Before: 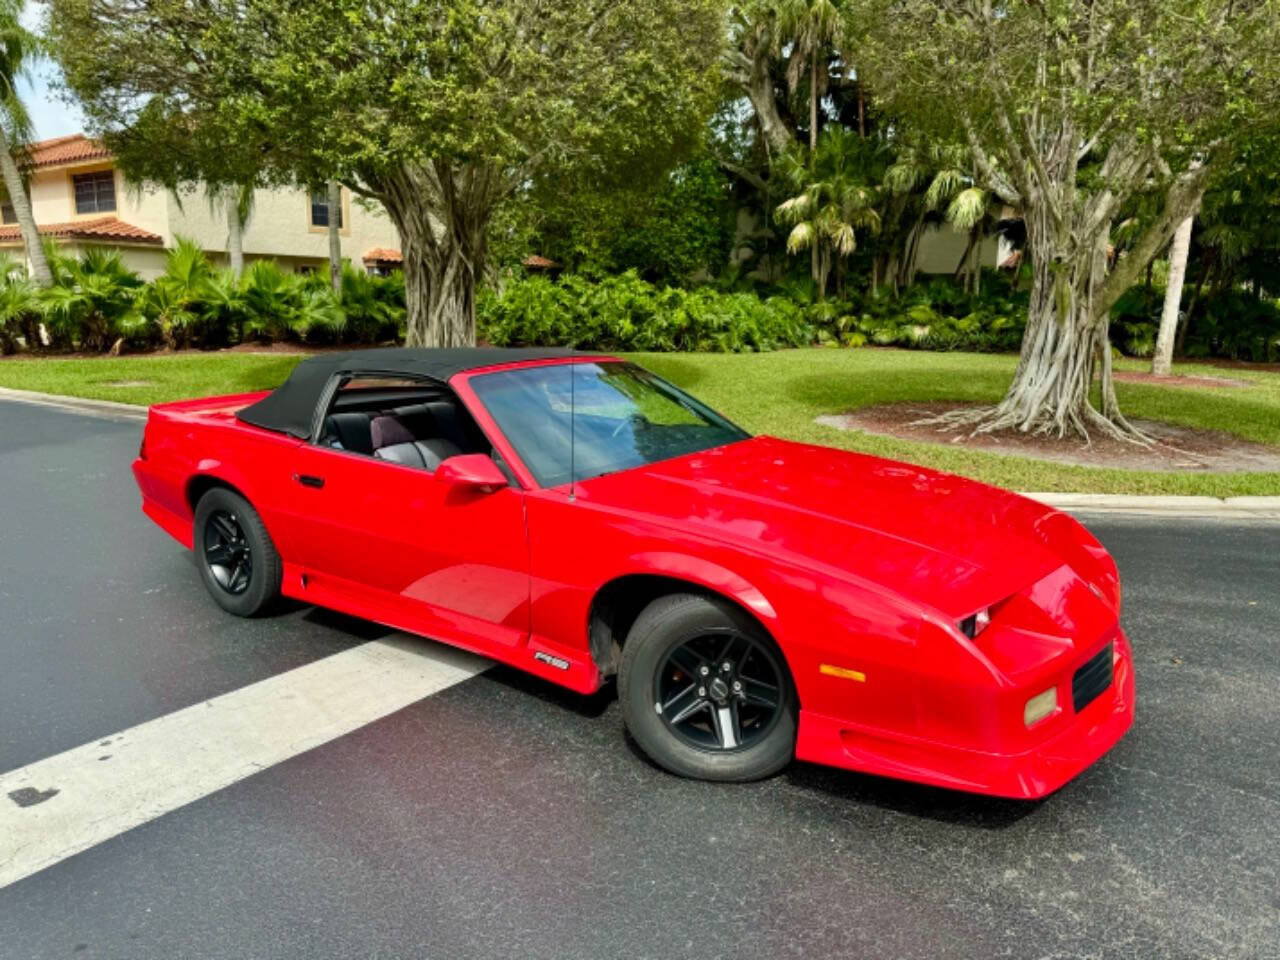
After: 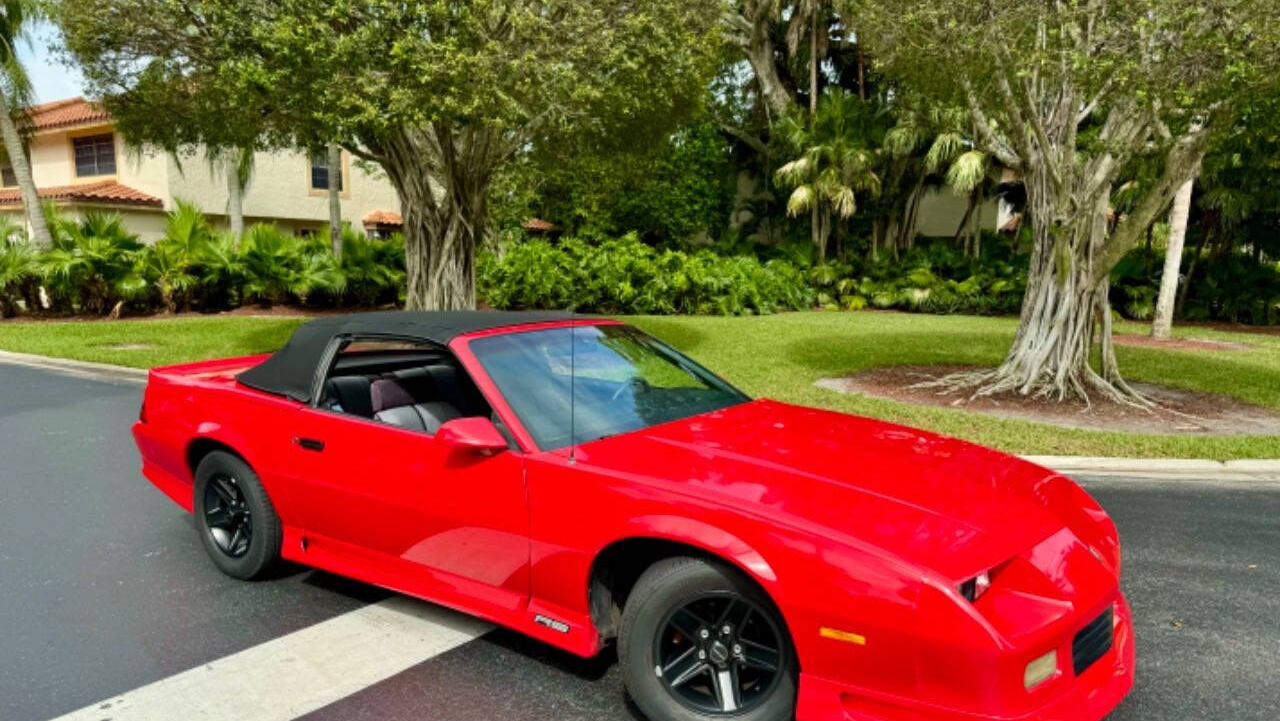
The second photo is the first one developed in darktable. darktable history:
crop: top 3.879%, bottom 20.946%
